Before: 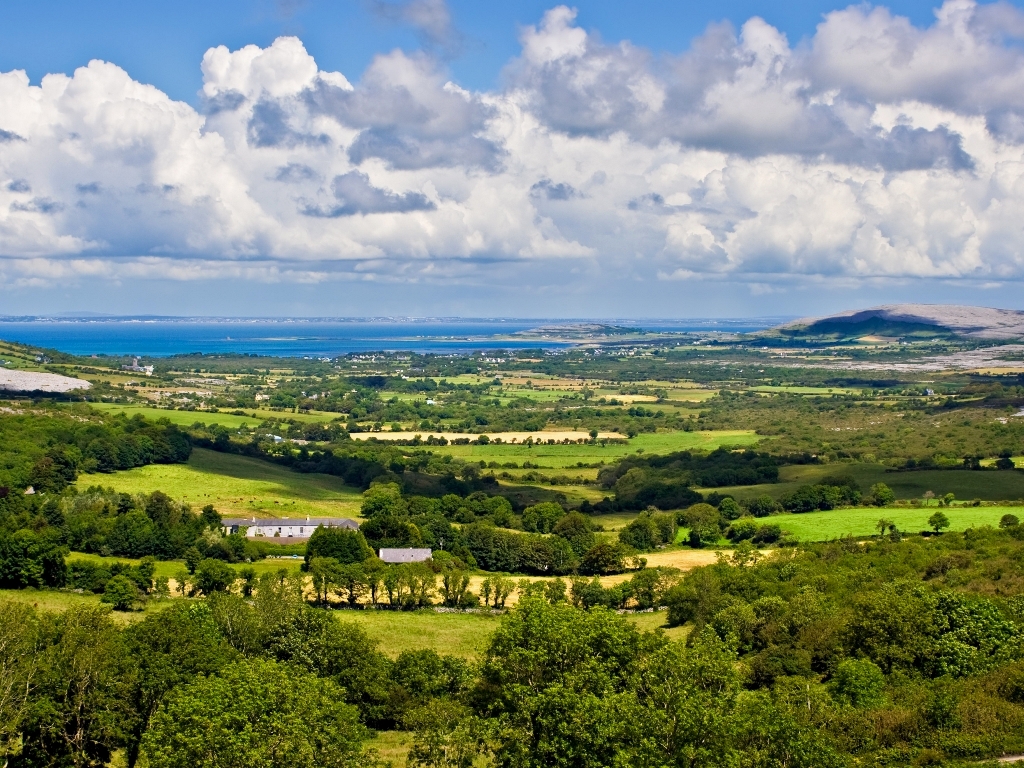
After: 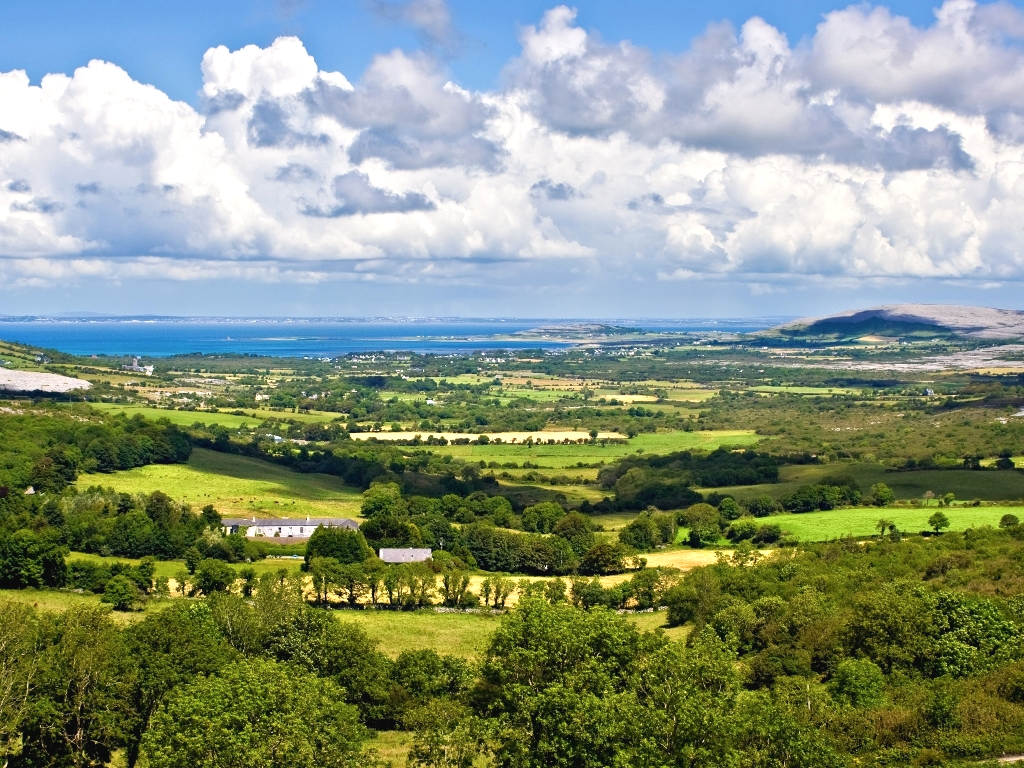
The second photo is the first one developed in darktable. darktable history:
tone equalizer: on, module defaults
contrast brightness saturation: contrast -0.08, brightness -0.04, saturation -0.11
exposure: black level correction 0.001, exposure 0.5 EV, compensate exposure bias true, compensate highlight preservation false
